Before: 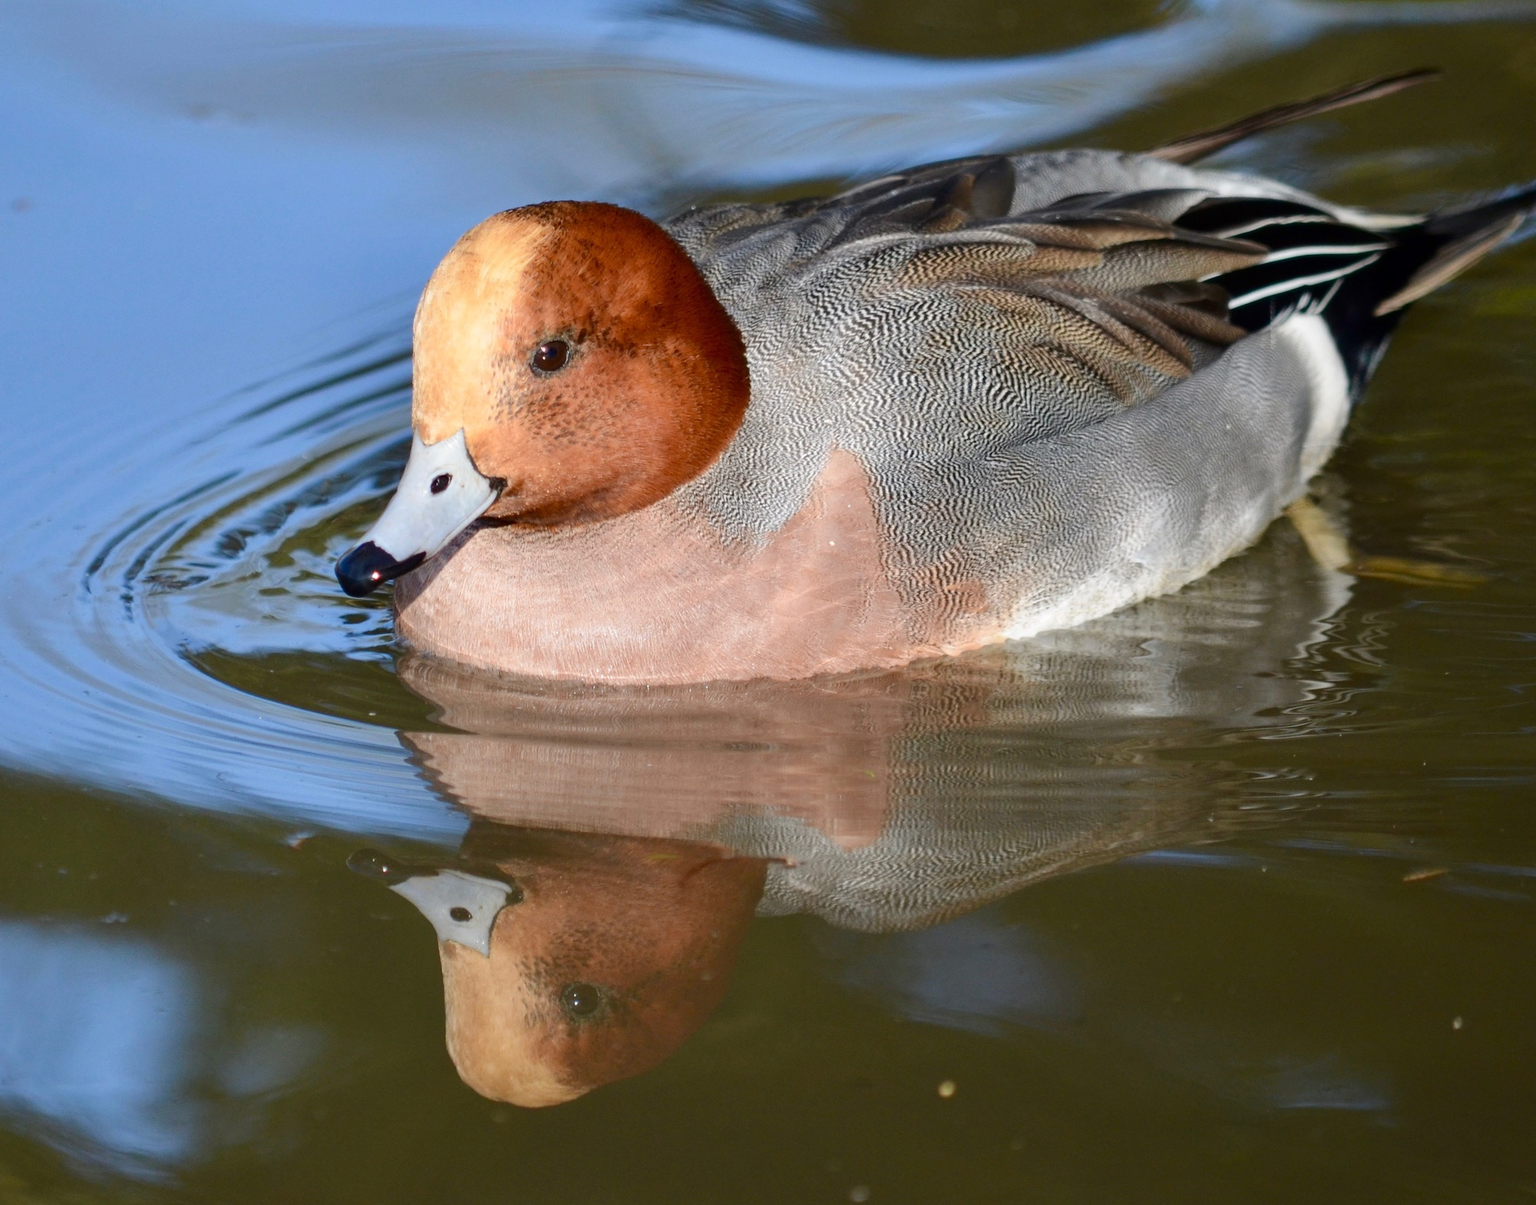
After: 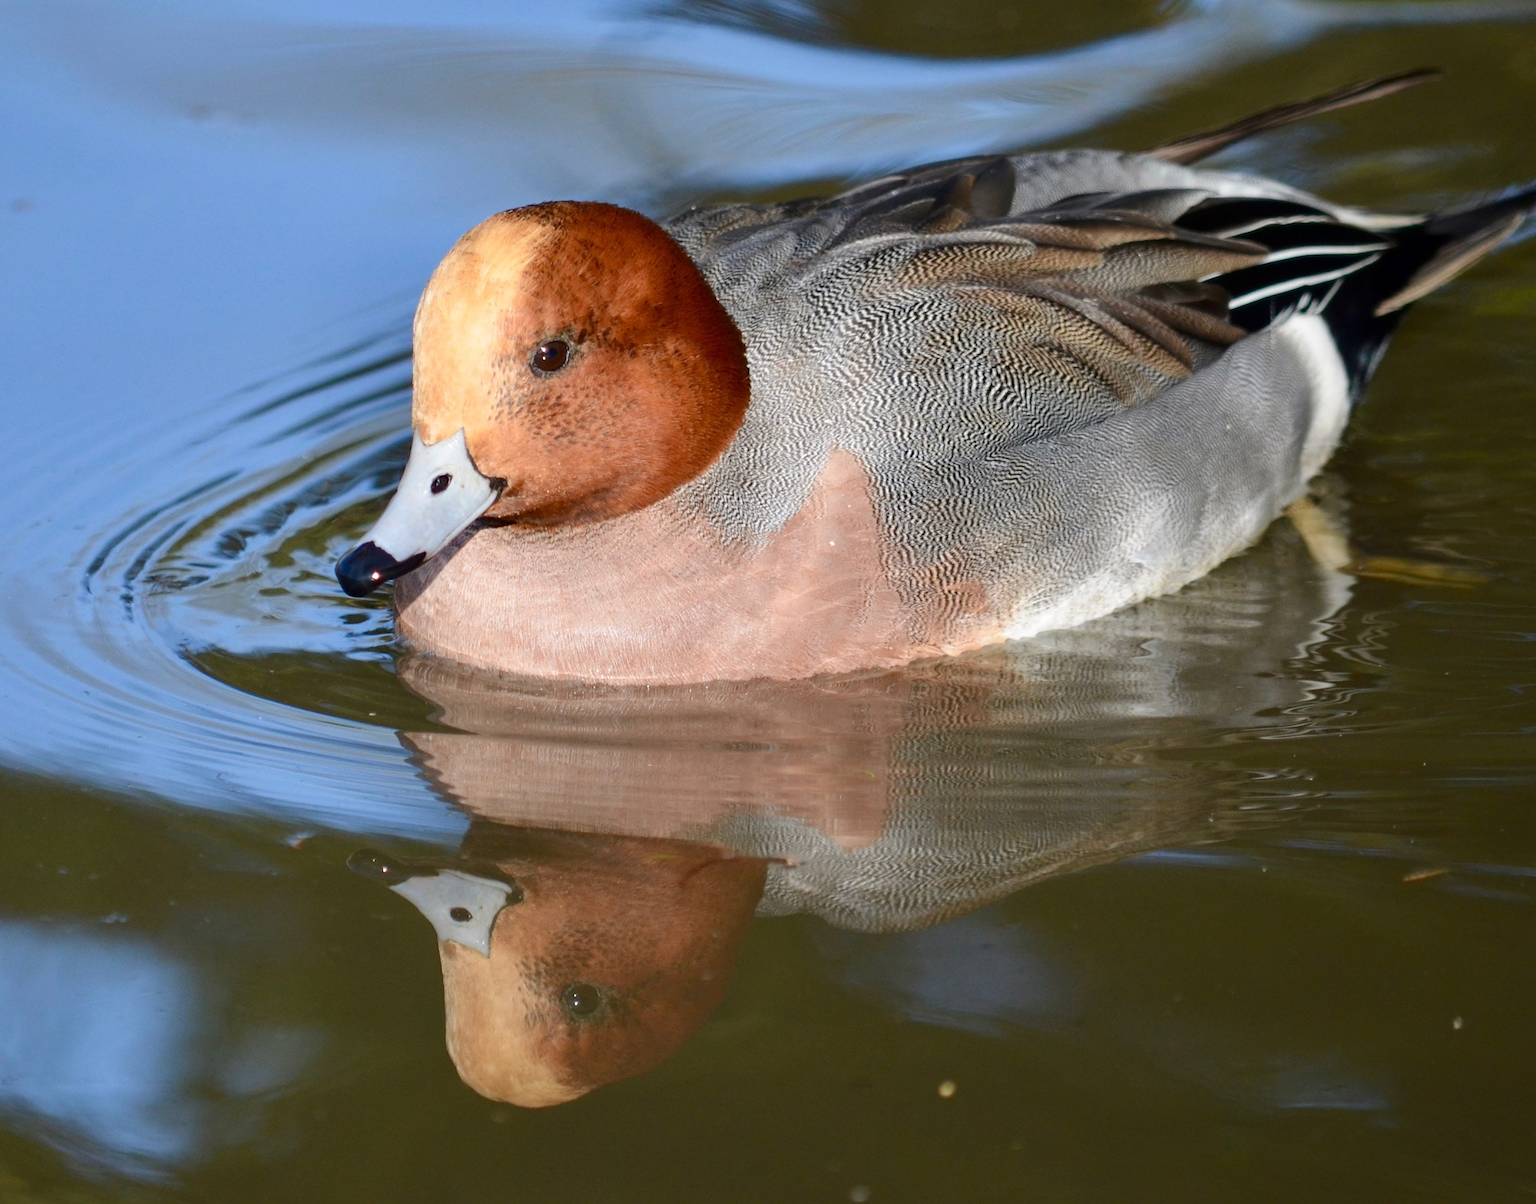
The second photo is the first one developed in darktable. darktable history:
tone equalizer: on, module defaults
sharpen: radius 5.325, amount 0.312, threshold 26.433
